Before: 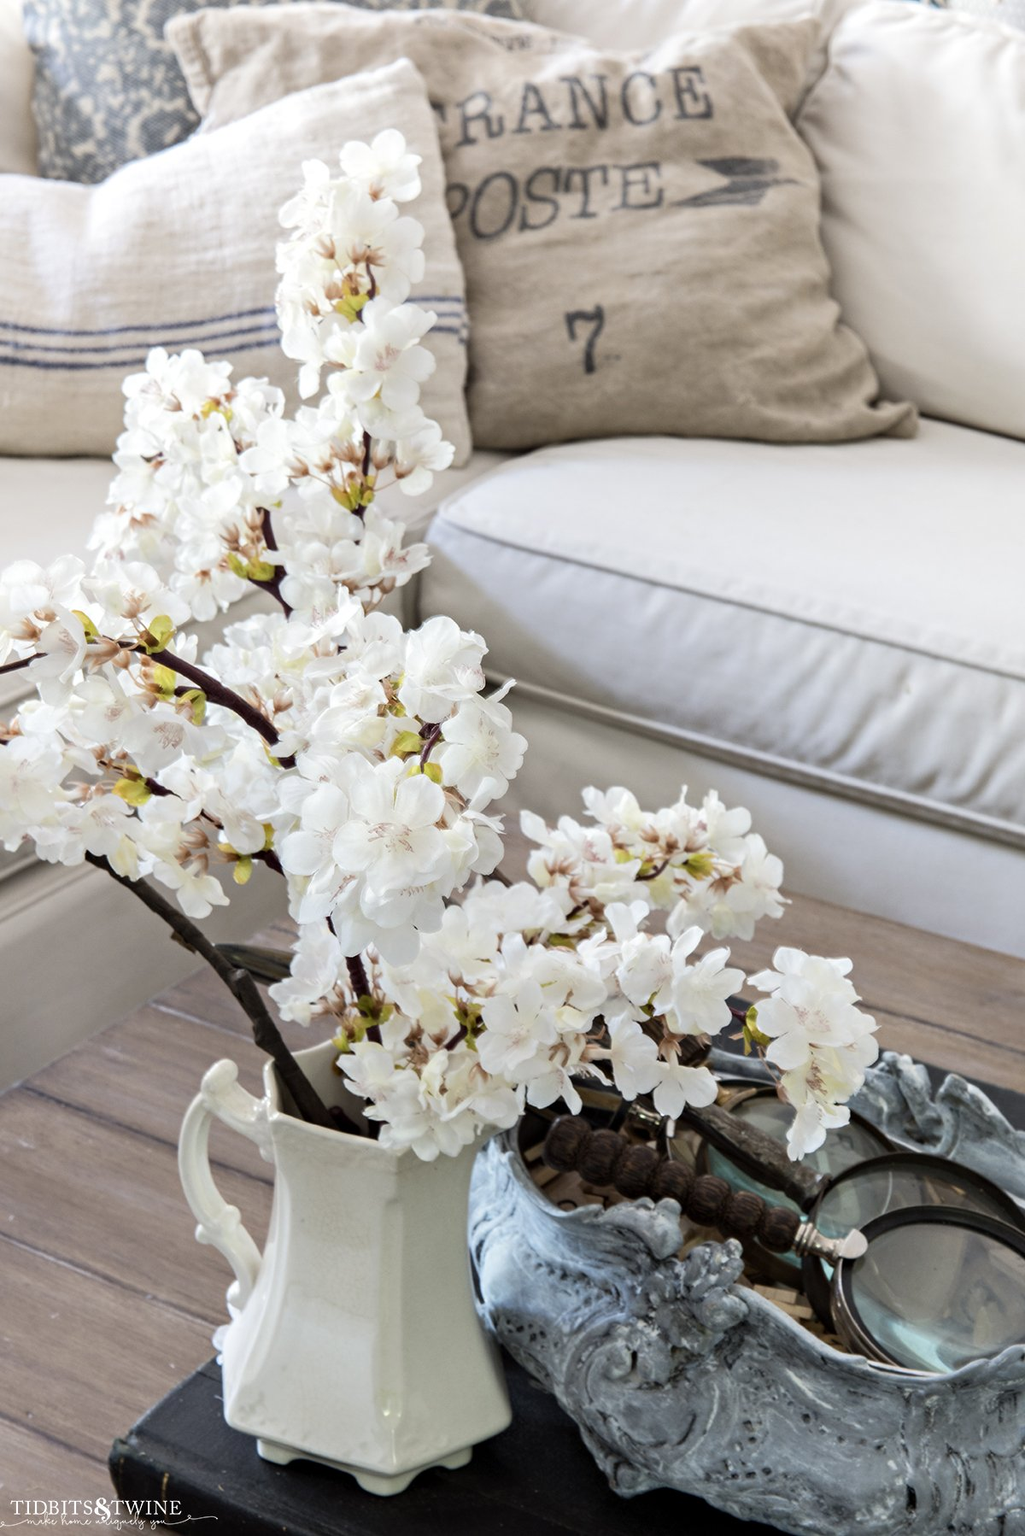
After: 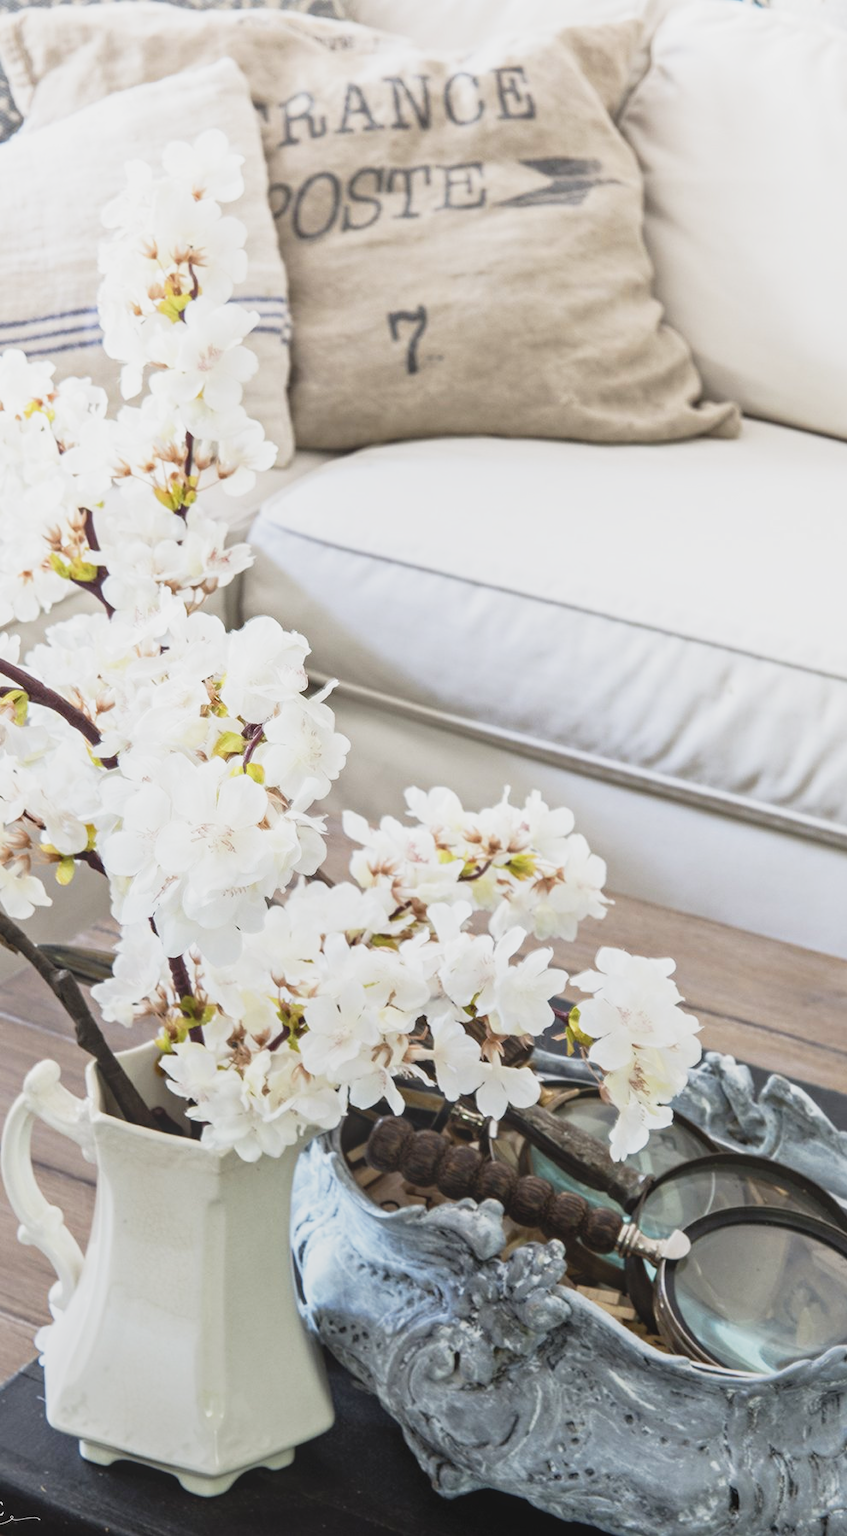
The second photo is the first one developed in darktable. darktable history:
crop: left 17.343%, bottom 0.043%
local contrast: highlights 46%, shadows 2%, detail 98%
base curve: curves: ch0 [(0, 0) (0.088, 0.125) (0.176, 0.251) (0.354, 0.501) (0.613, 0.749) (1, 0.877)], preserve colors none
